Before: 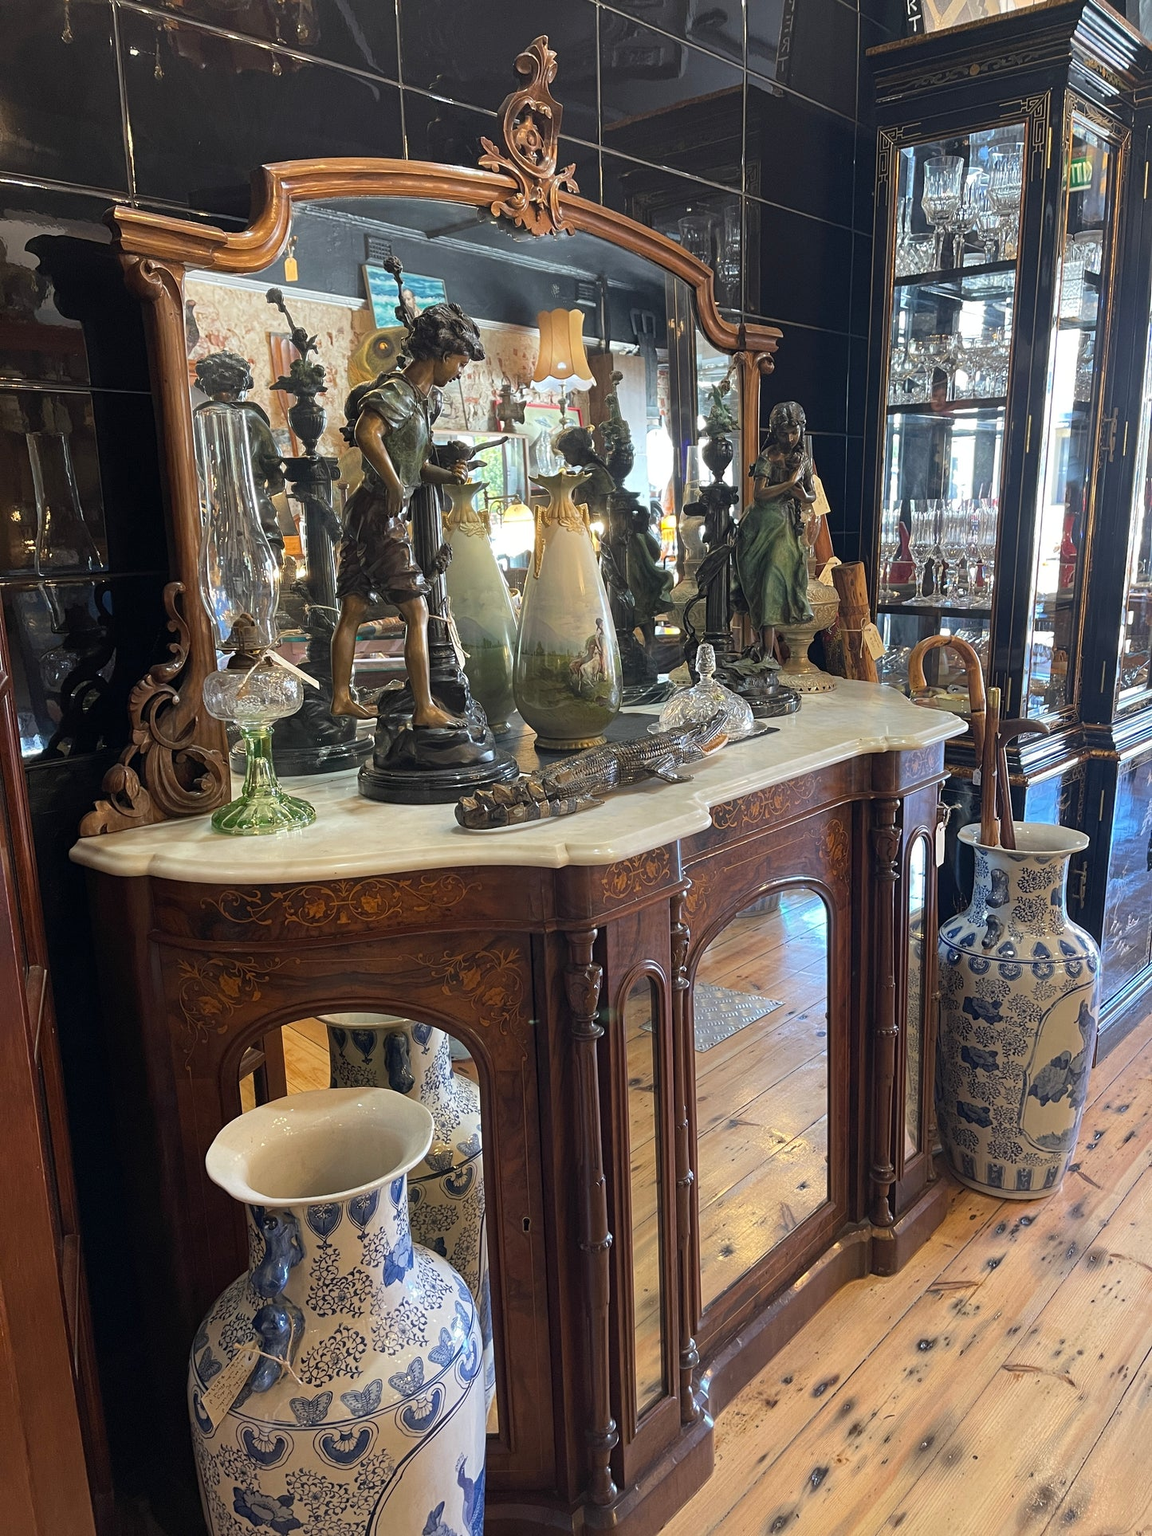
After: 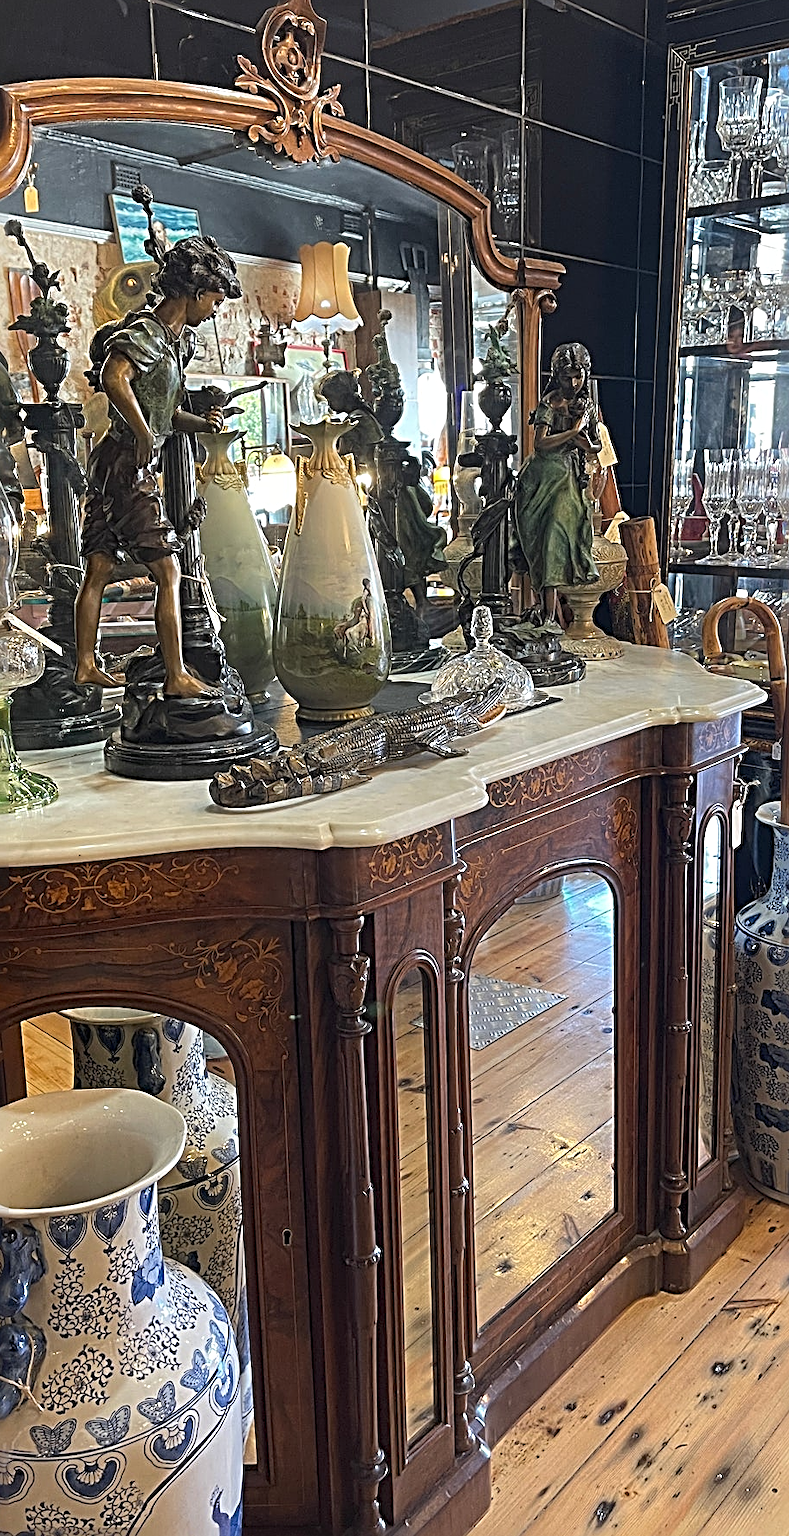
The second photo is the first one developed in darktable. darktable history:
crop and rotate: left 22.786%, top 5.625%, right 14.162%, bottom 2.328%
sharpen: radius 3.695, amount 0.931
levels: black 8.57%
